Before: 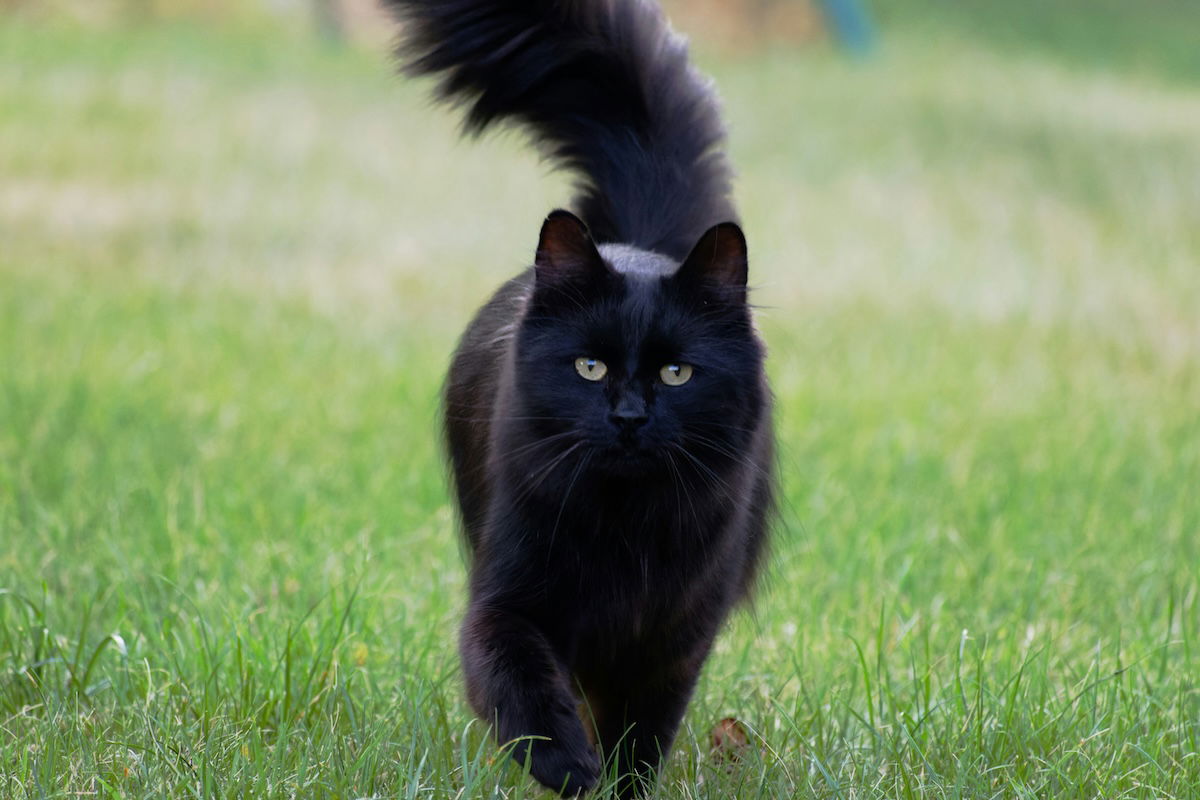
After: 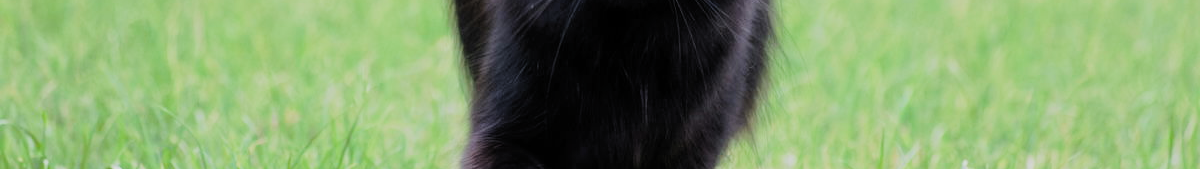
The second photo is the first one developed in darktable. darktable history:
exposure: black level correction 0, exposure 0.889 EV, compensate highlight preservation false
crop and rotate: top 58.874%, bottom 19.899%
filmic rgb: black relative exposure -7.21 EV, white relative exposure 5.34 EV, hardness 3.02, color science v5 (2021), contrast in shadows safe, contrast in highlights safe
